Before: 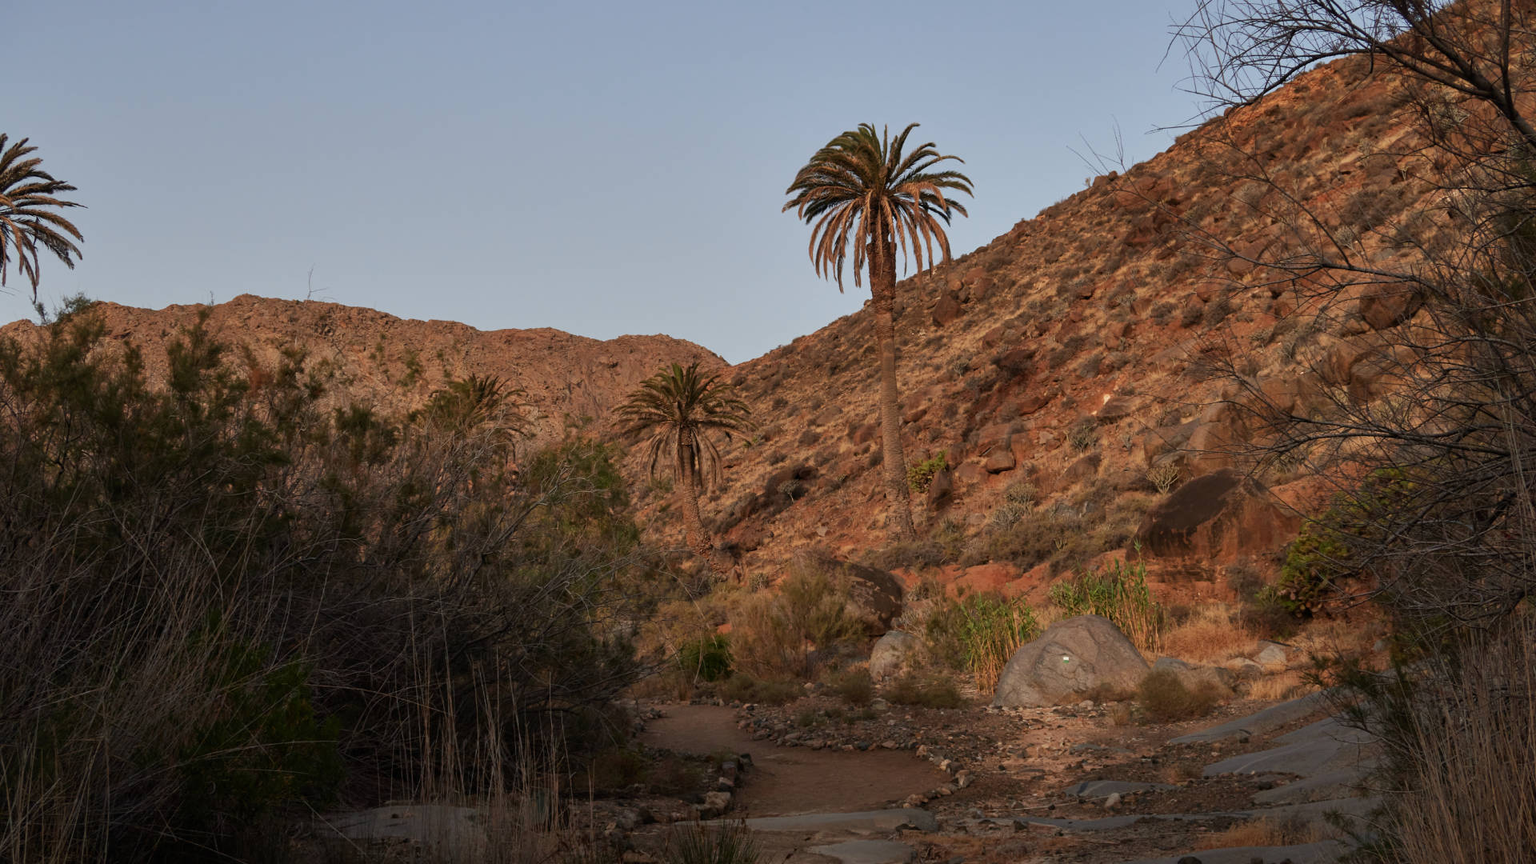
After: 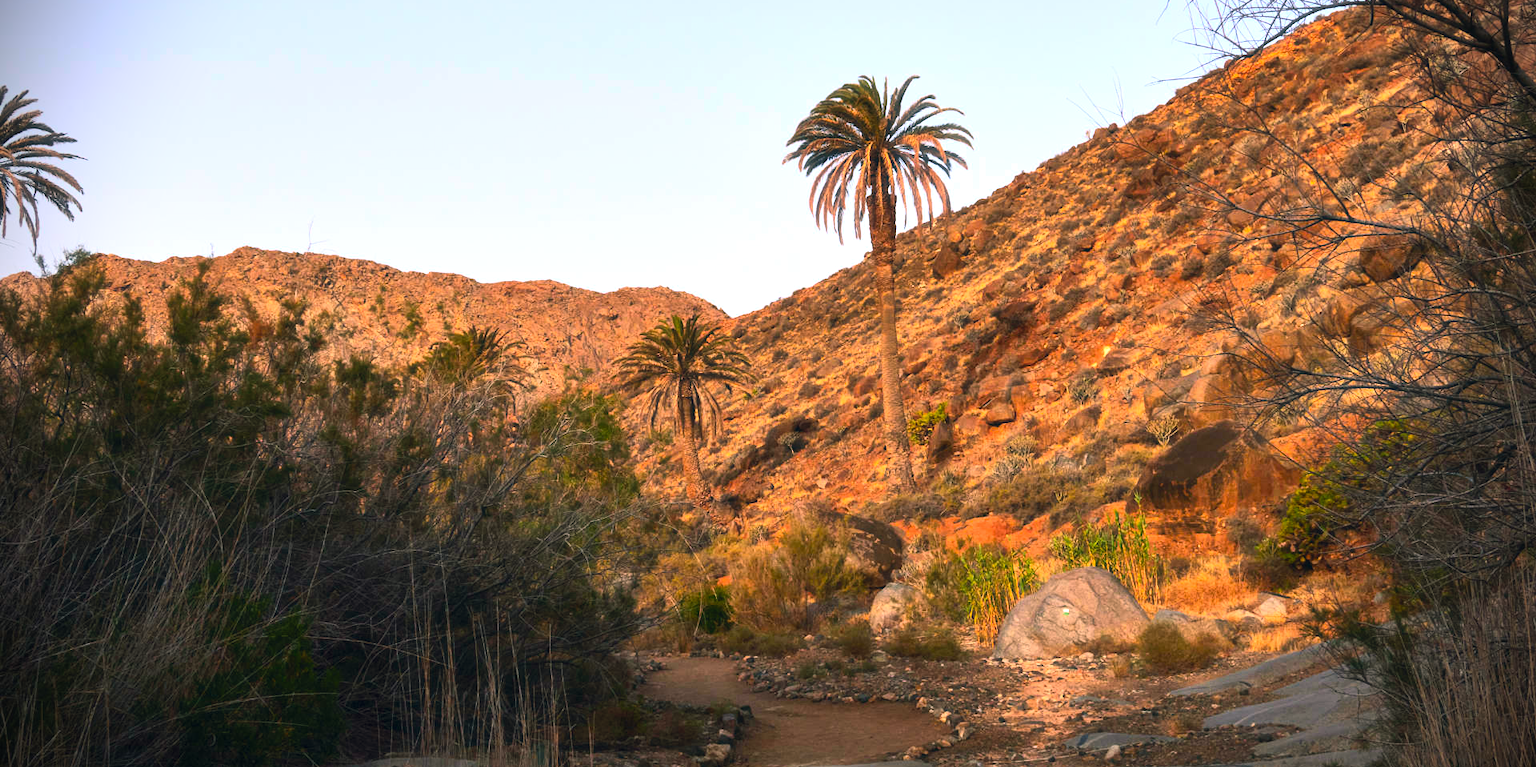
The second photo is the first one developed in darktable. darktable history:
crop and rotate: top 5.559%, bottom 5.56%
color balance rgb: shadows lift › luminance -7.774%, shadows lift › chroma 2.408%, shadows lift › hue 162.64°, highlights gain › chroma 1.554%, highlights gain › hue 308.84°, perceptual saturation grading › global saturation 19.467%, perceptual brilliance grading › highlights 16.157%, perceptual brilliance grading › shadows -13.575%, global vibrance 28.491%
exposure: exposure -0.336 EV, compensate exposure bias true, compensate highlight preservation false
haze removal: strength -0.109, compatibility mode true, adaptive false
vignetting: brightness -0.888, dithering 16-bit output
contrast brightness saturation: contrast 0.199, brightness 0.158, saturation 0.228
color correction: highlights a* 0.3, highlights b* 2.71, shadows a* -1.14, shadows b* -4.8
